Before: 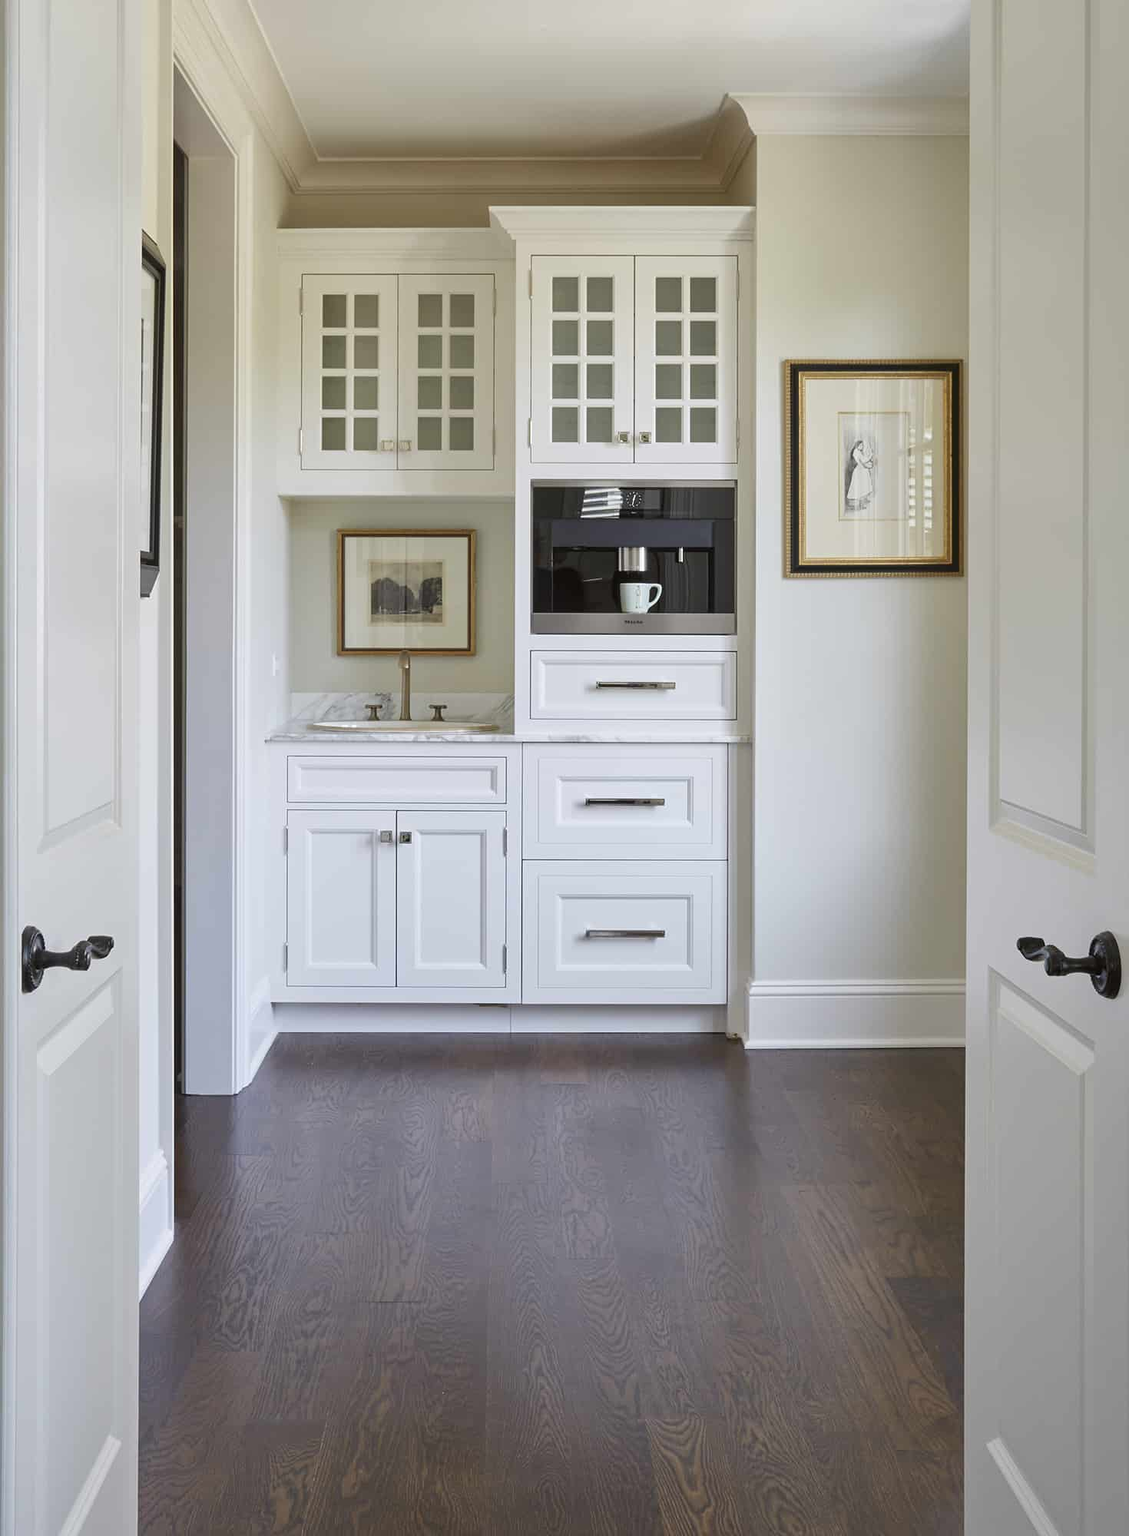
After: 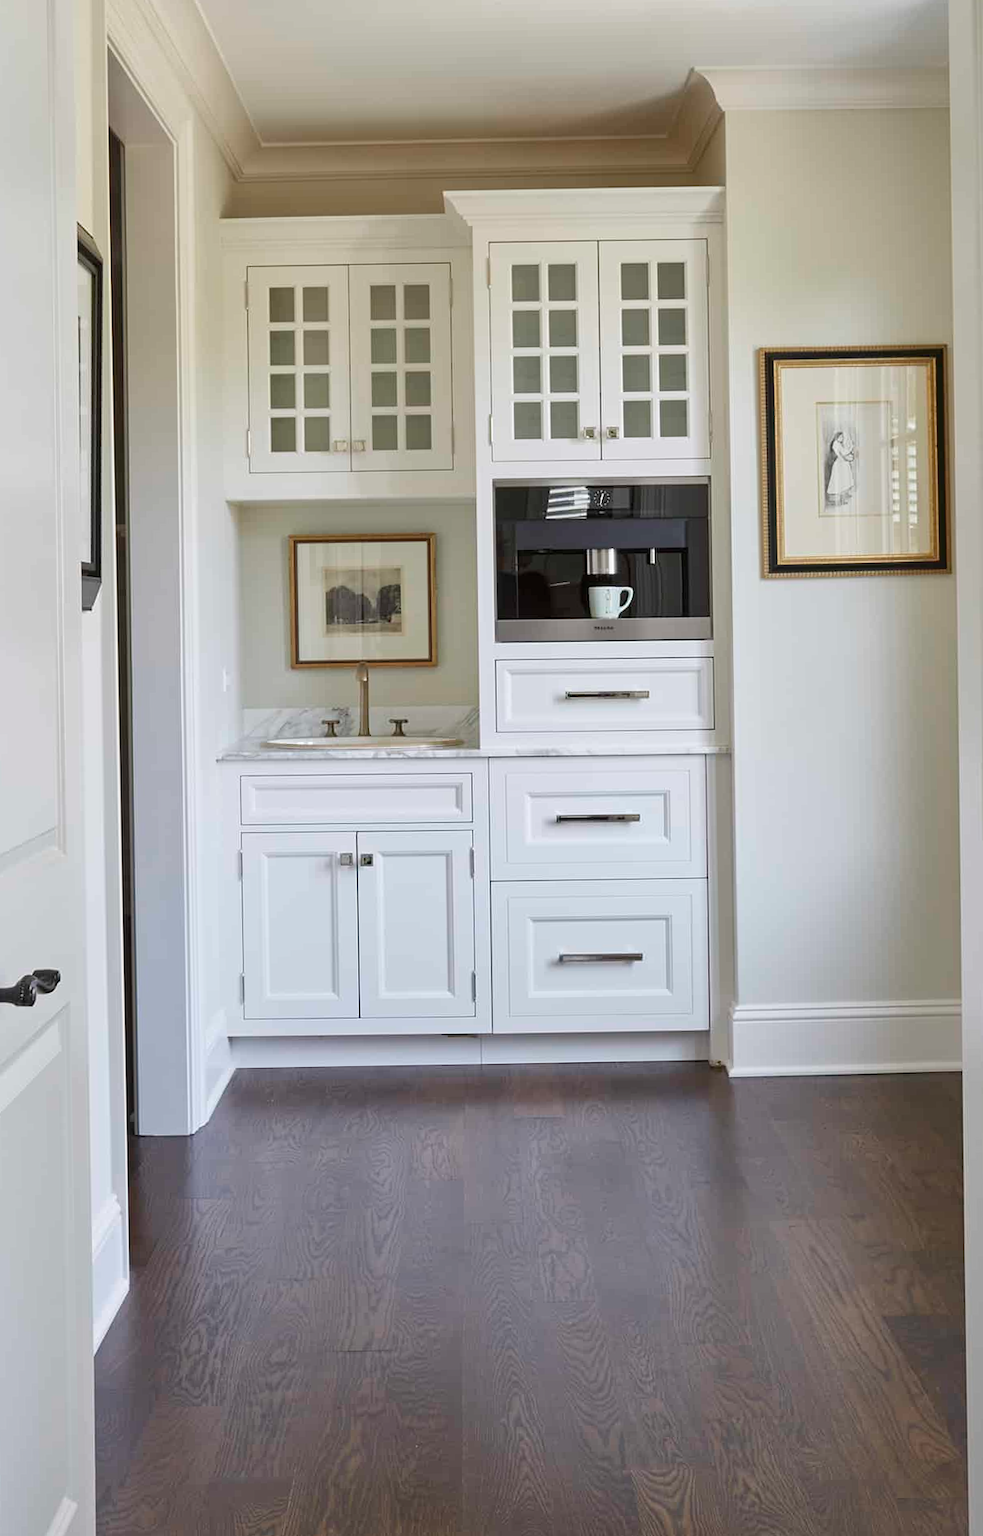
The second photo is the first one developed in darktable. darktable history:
contrast brightness saturation: saturation -0.05
crop and rotate: angle 1°, left 4.281%, top 0.642%, right 11.383%, bottom 2.486%
